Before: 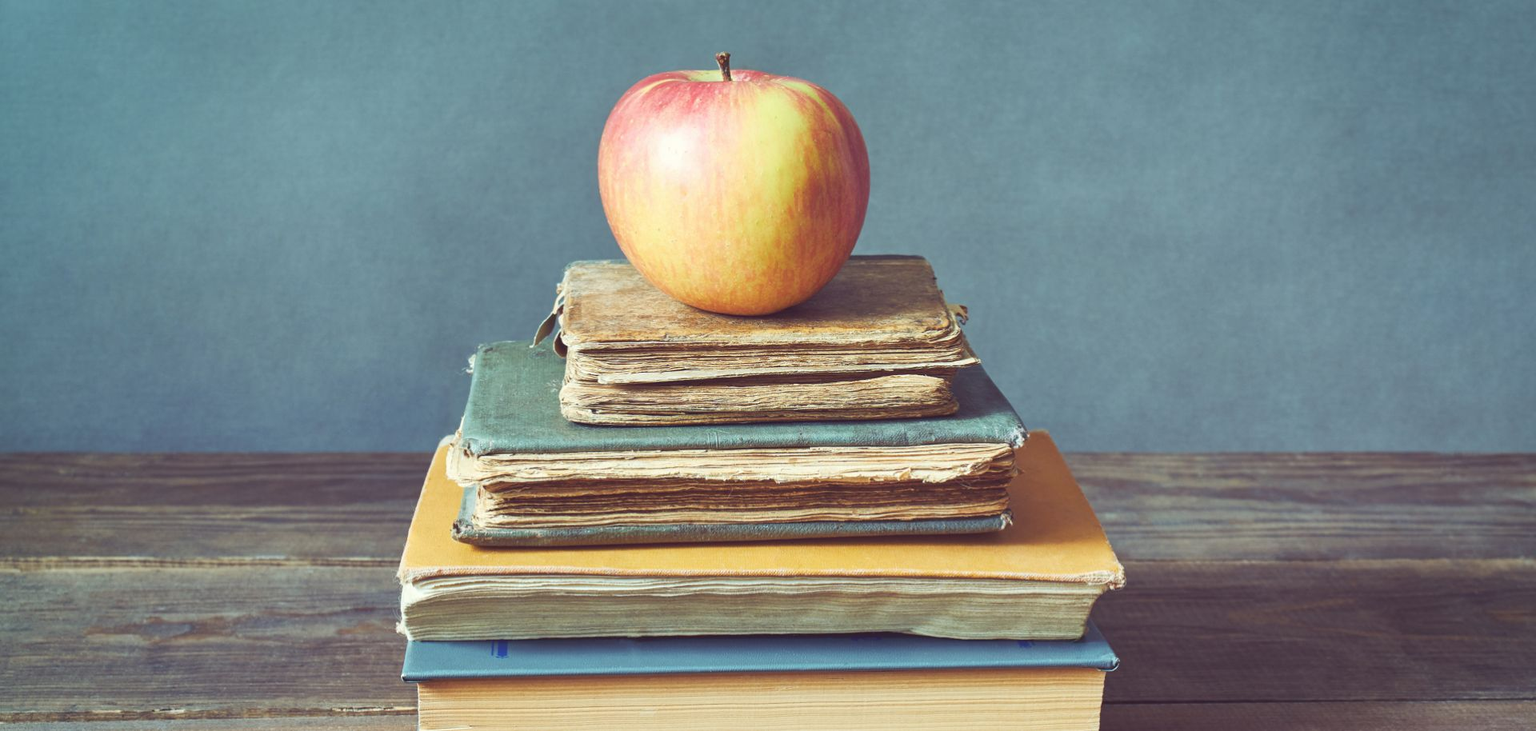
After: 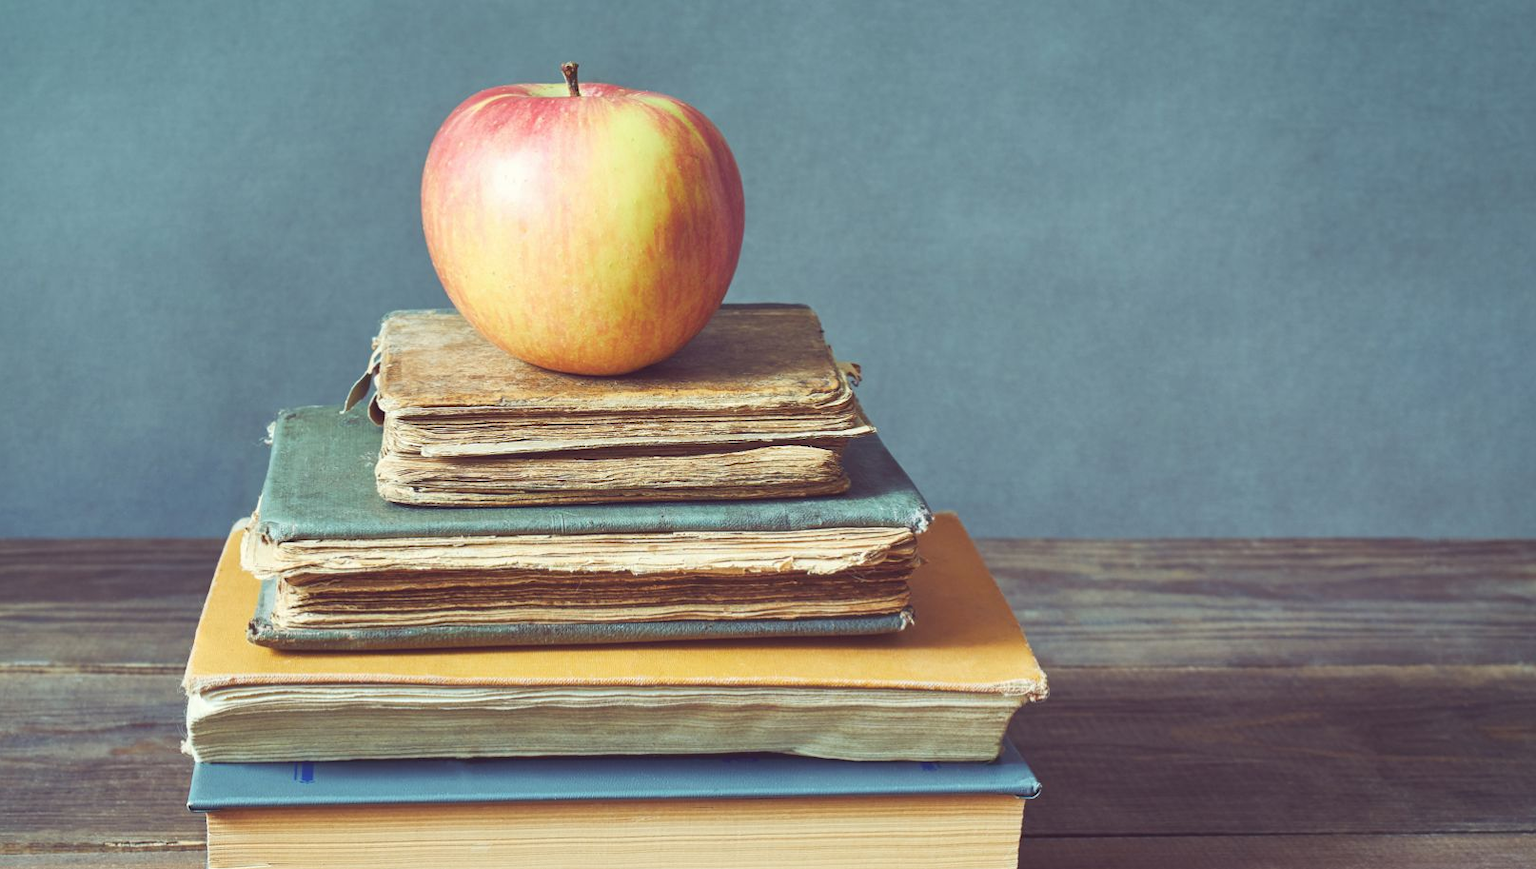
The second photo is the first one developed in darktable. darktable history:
crop: left 15.916%
